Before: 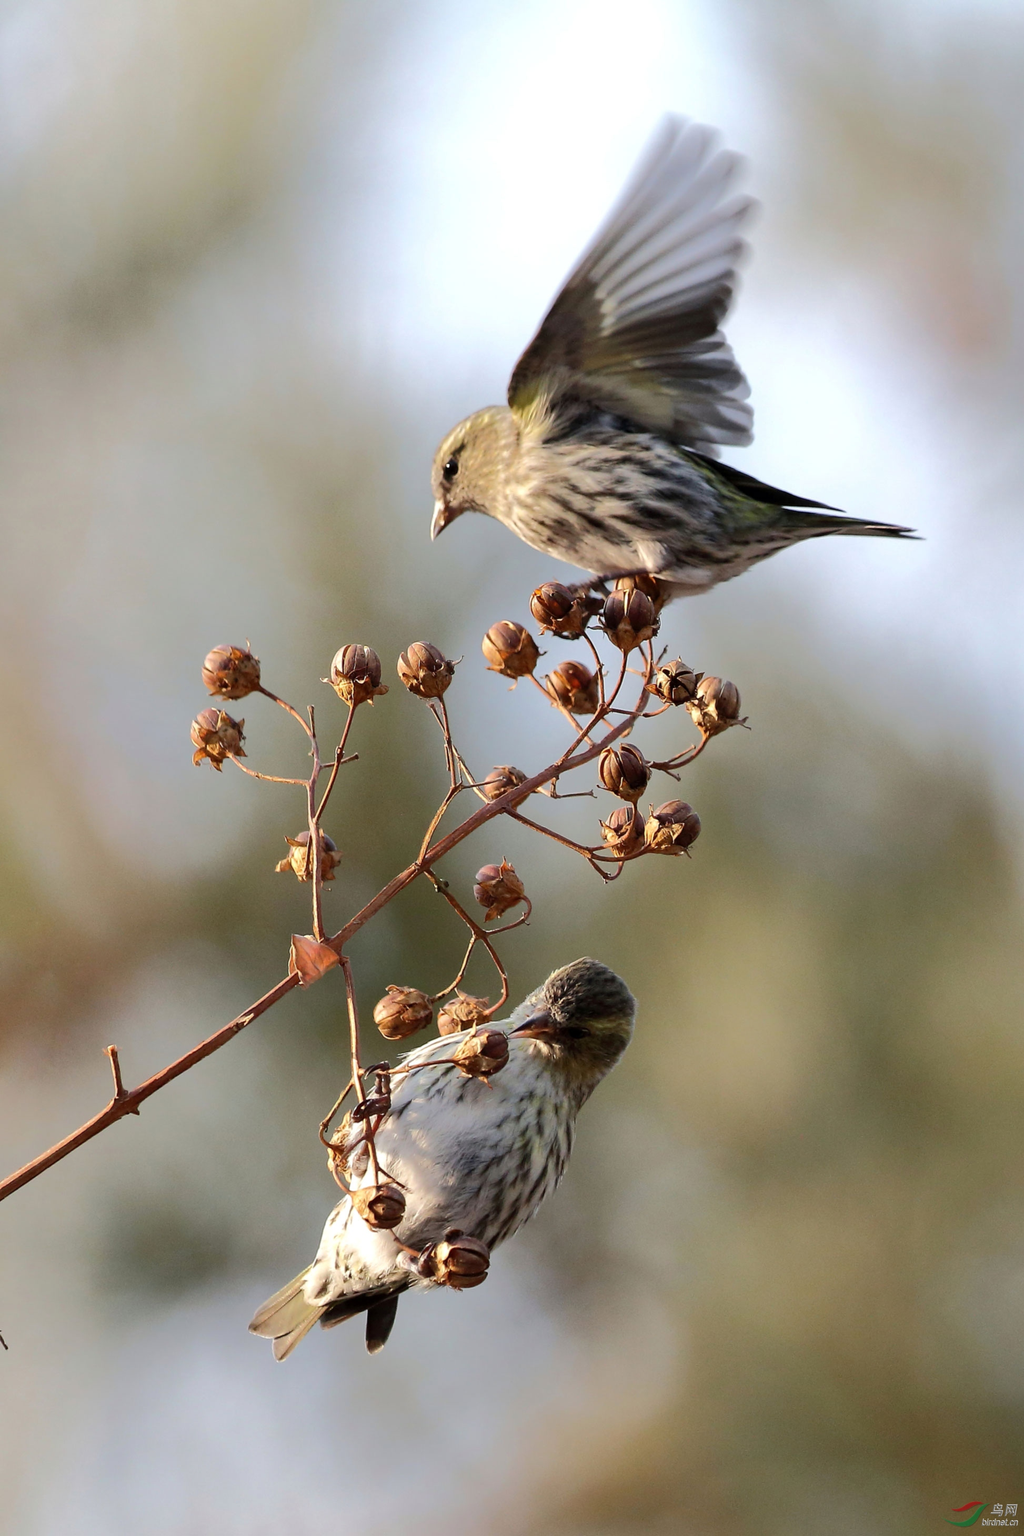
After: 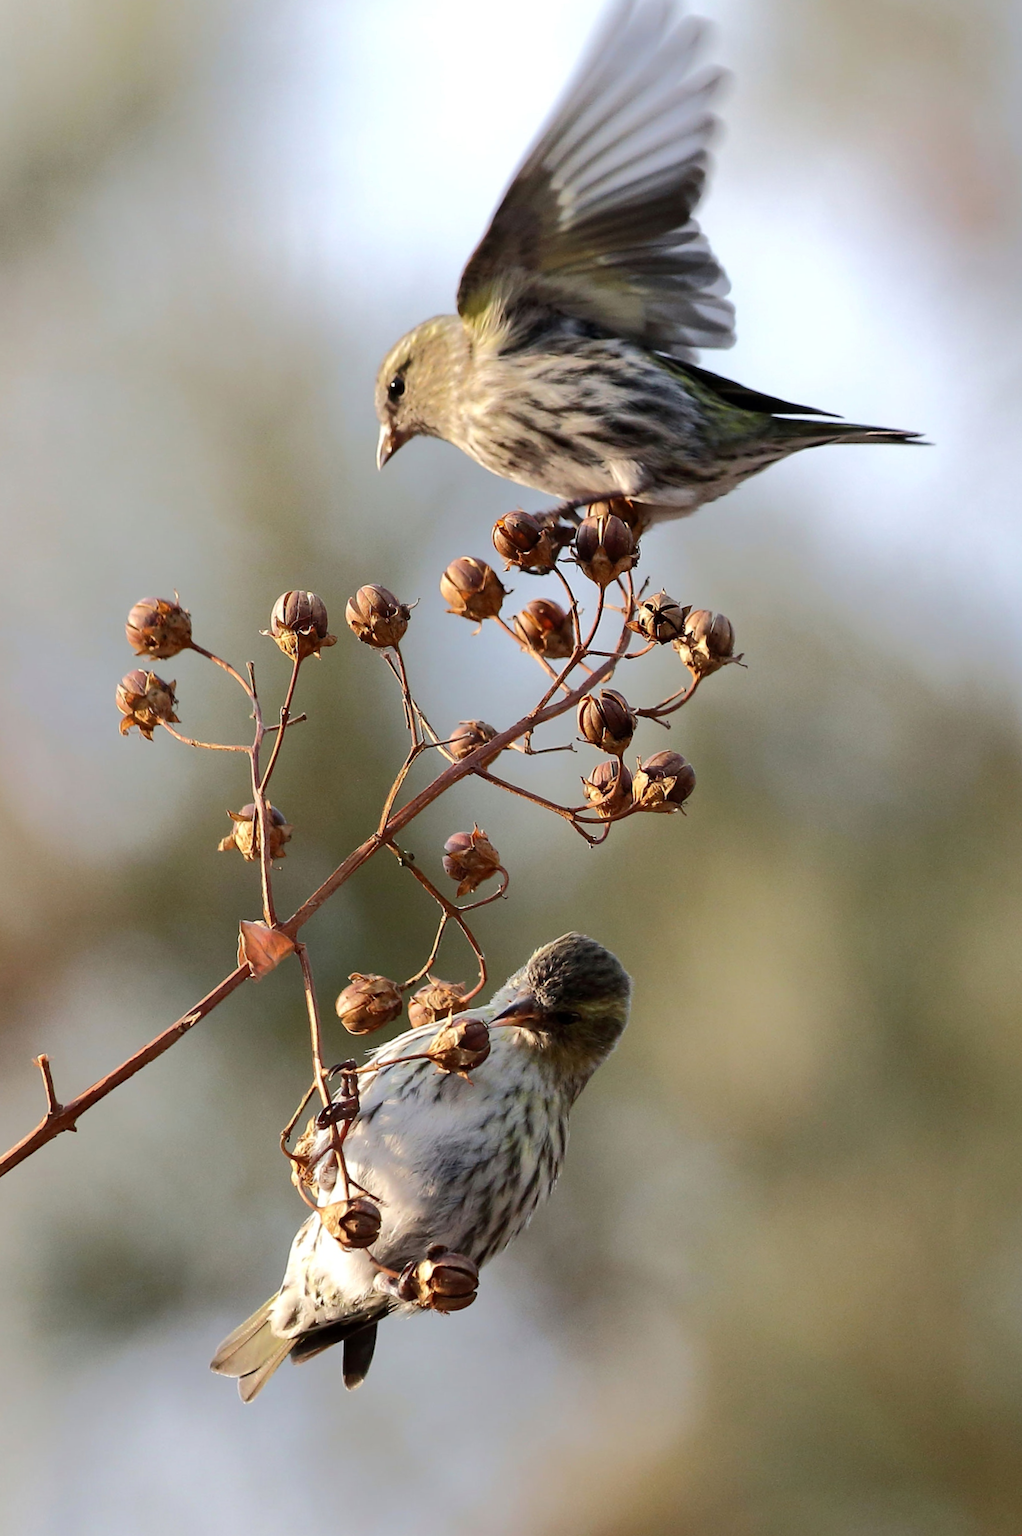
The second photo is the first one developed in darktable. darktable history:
contrast brightness saturation: contrast 0.071
crop and rotate: angle 2.47°, left 5.851%, top 5.693%
